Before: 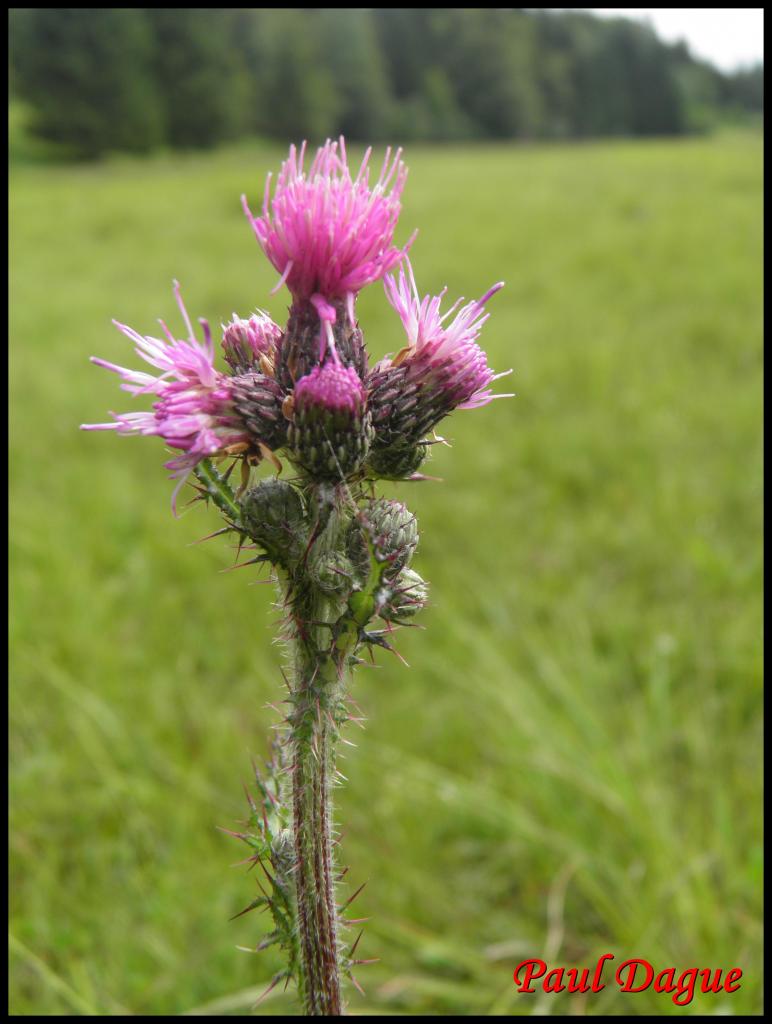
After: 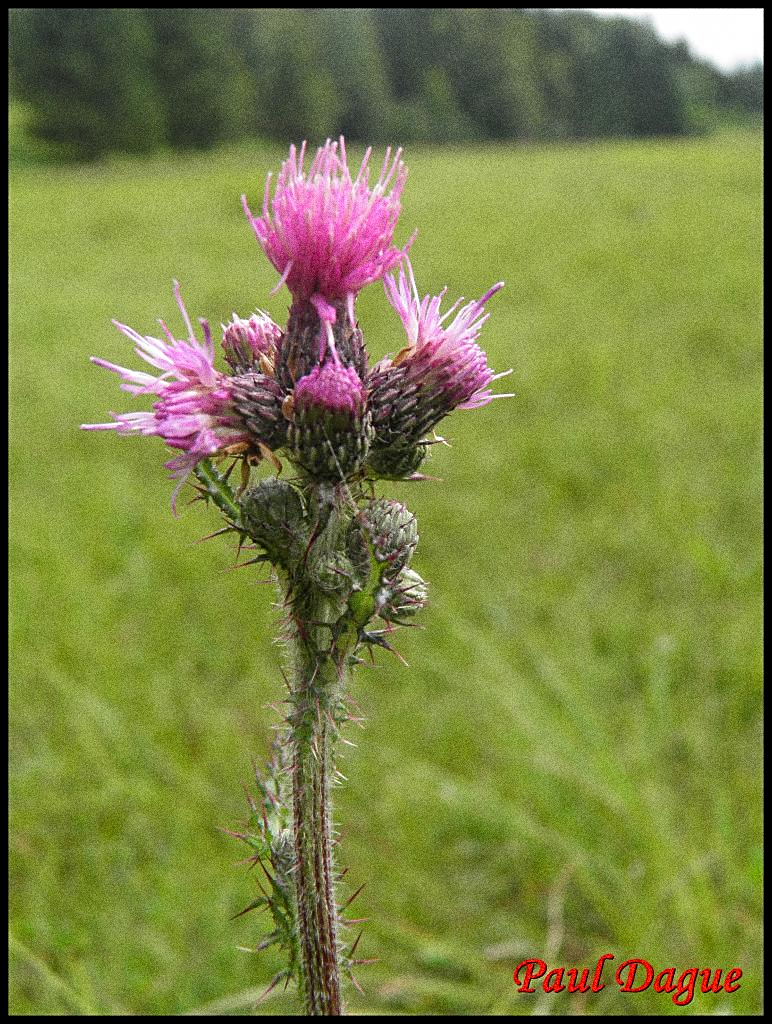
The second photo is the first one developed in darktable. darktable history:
sharpen: on, module defaults
exposure: black level correction 0.001, compensate highlight preservation false
grain: strength 49.07%
